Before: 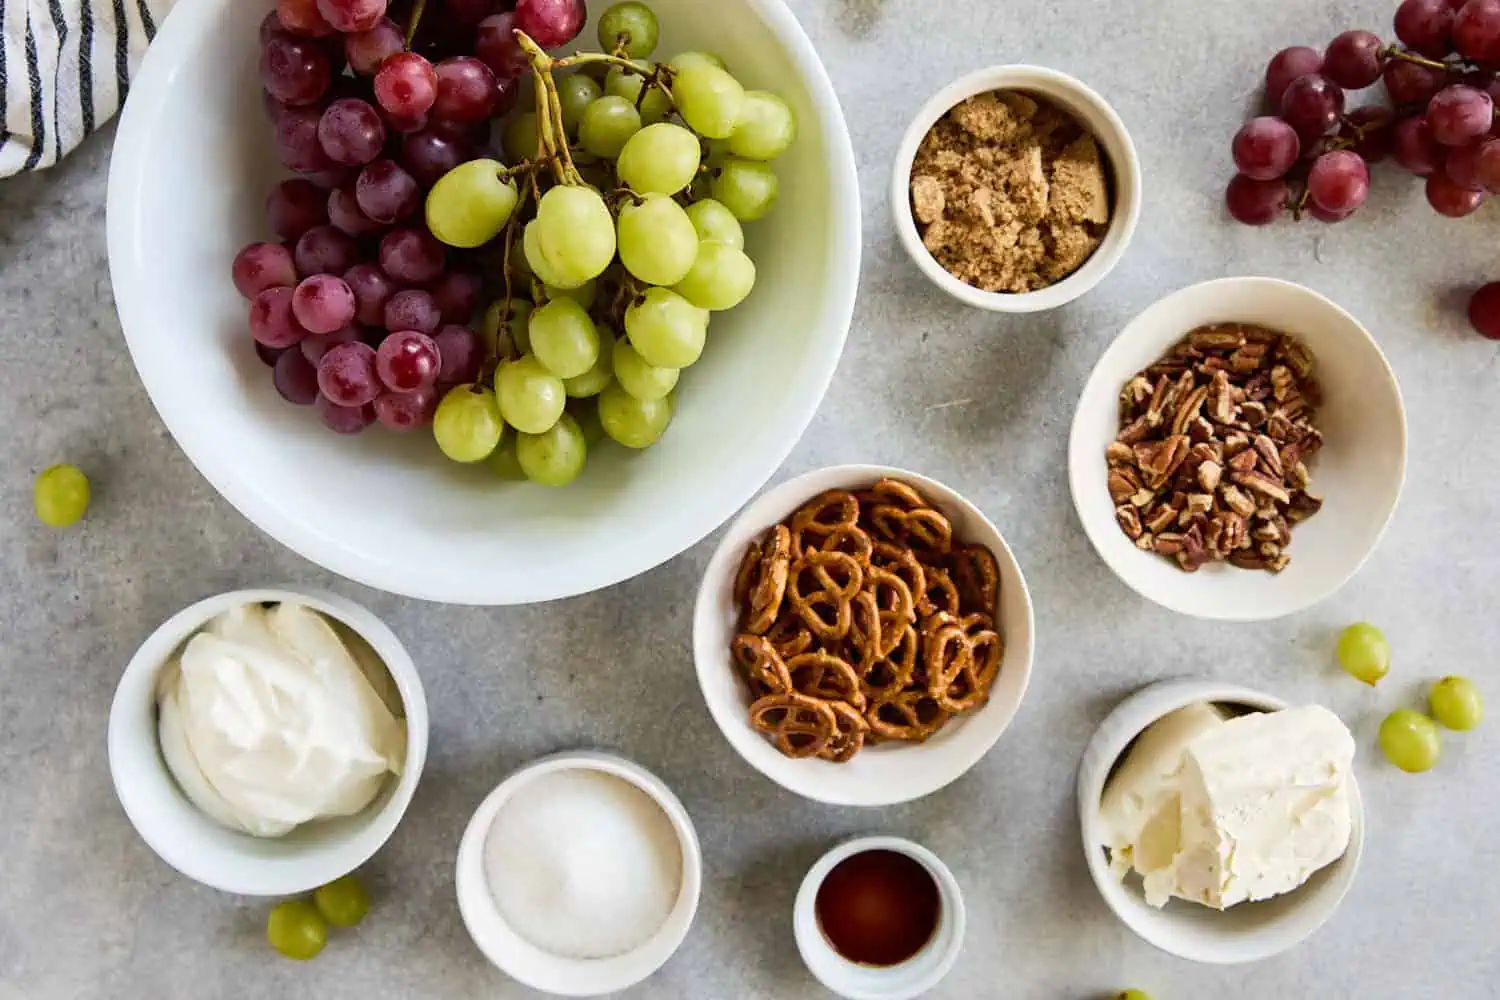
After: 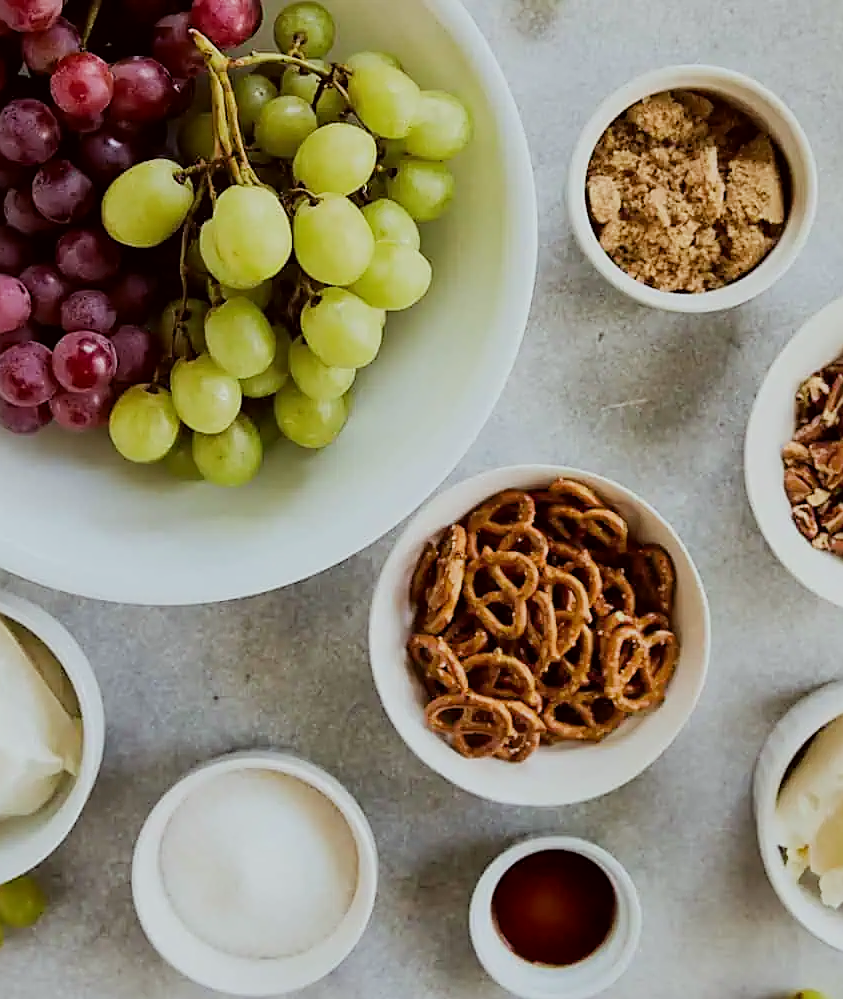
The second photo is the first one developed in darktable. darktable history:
crop: left 21.619%, right 22.15%, bottom 0.01%
filmic rgb: black relative exposure -8.46 EV, white relative exposure 4.68 EV, hardness 3.8
color correction: highlights a* -2.97, highlights b* -2.01, shadows a* 2.34, shadows b* 2.68
sharpen: on, module defaults
